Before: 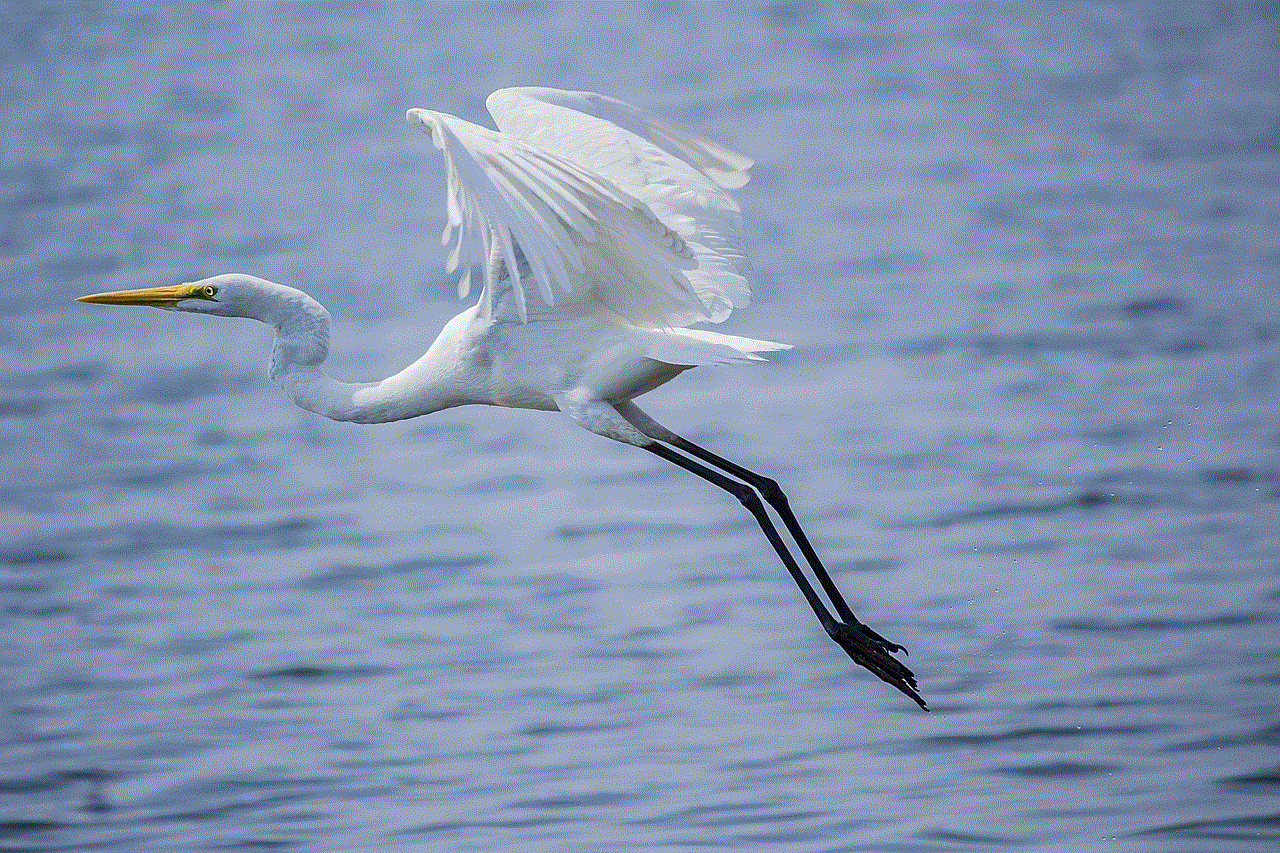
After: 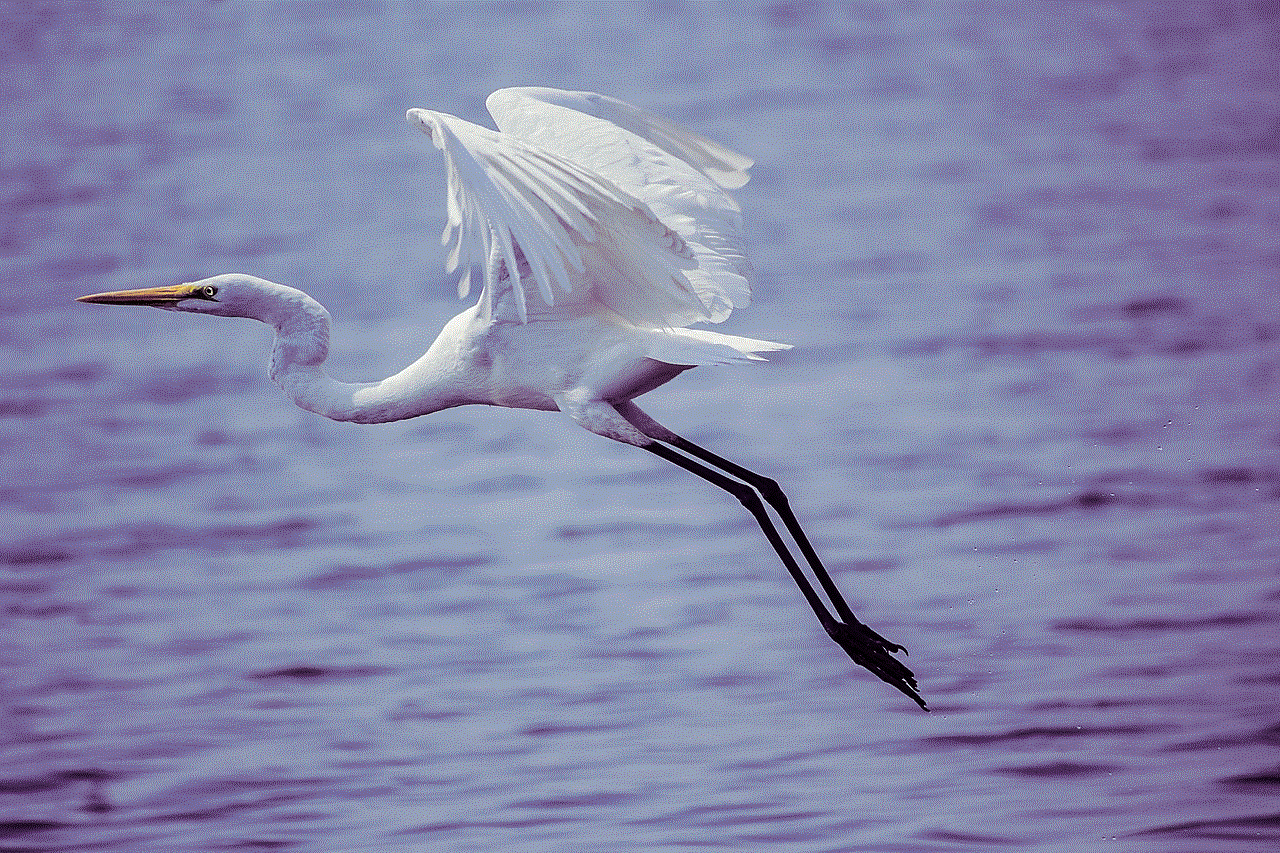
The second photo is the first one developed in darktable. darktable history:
split-toning: shadows › hue 277.2°, shadows › saturation 0.74
fill light: exposure -2 EV, width 8.6
zone system: size 8, zone [-1, 0.082, -1 ×23]
